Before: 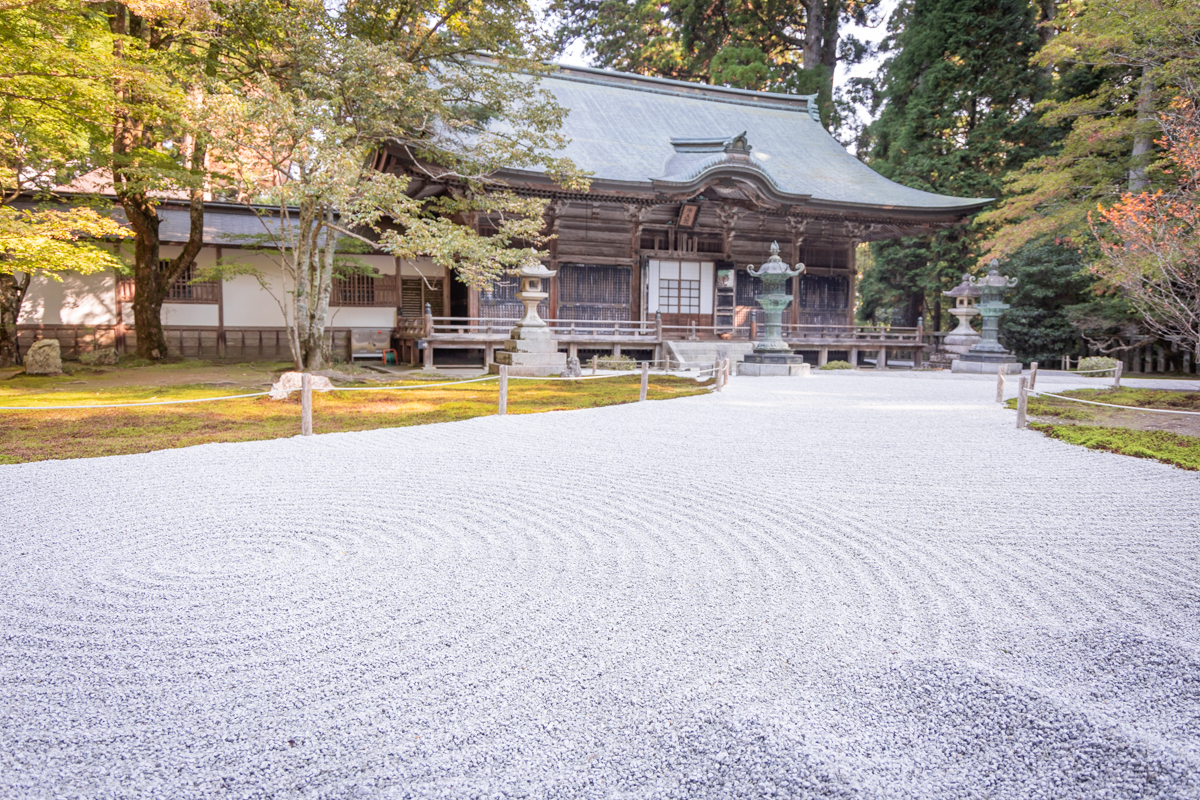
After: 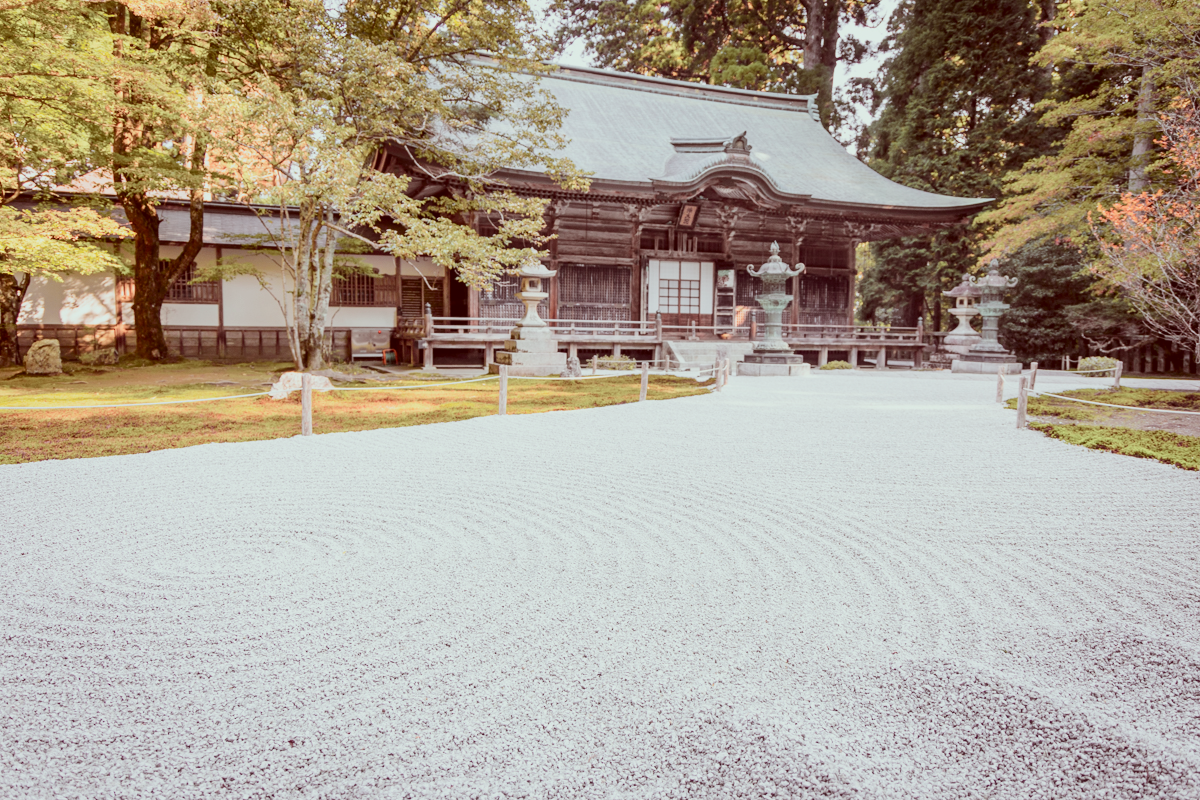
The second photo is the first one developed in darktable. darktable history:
contrast brightness saturation: contrast 0.1, saturation -0.36
tone curve: curves: ch0 [(0, 0.018) (0.036, 0.038) (0.15, 0.131) (0.27, 0.247) (0.528, 0.554) (0.761, 0.761) (1, 0.919)]; ch1 [(0, 0) (0.179, 0.173) (0.322, 0.32) (0.429, 0.431) (0.502, 0.5) (0.519, 0.522) (0.562, 0.588) (0.625, 0.67) (0.711, 0.745) (1, 1)]; ch2 [(0, 0) (0.29, 0.295) (0.404, 0.436) (0.497, 0.499) (0.521, 0.523) (0.561, 0.605) (0.657, 0.655) (0.712, 0.764) (1, 1)], color space Lab, independent channels, preserve colors none
color correction: highlights a* -7.23, highlights b* -0.161, shadows a* 20.08, shadows b* 11.73
